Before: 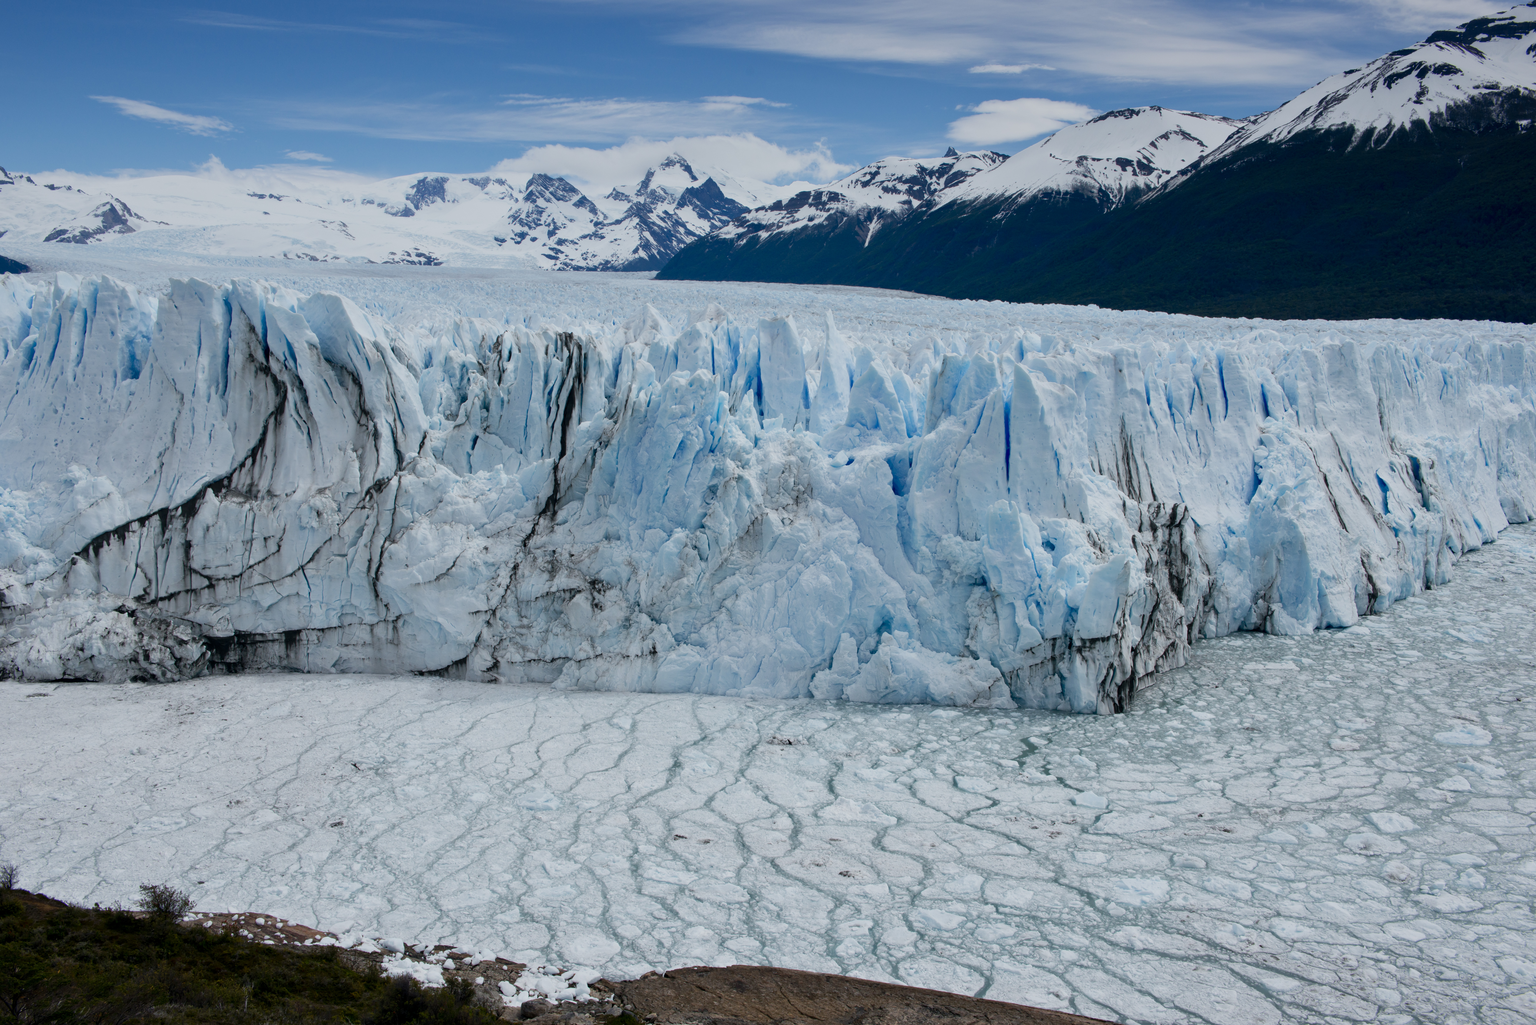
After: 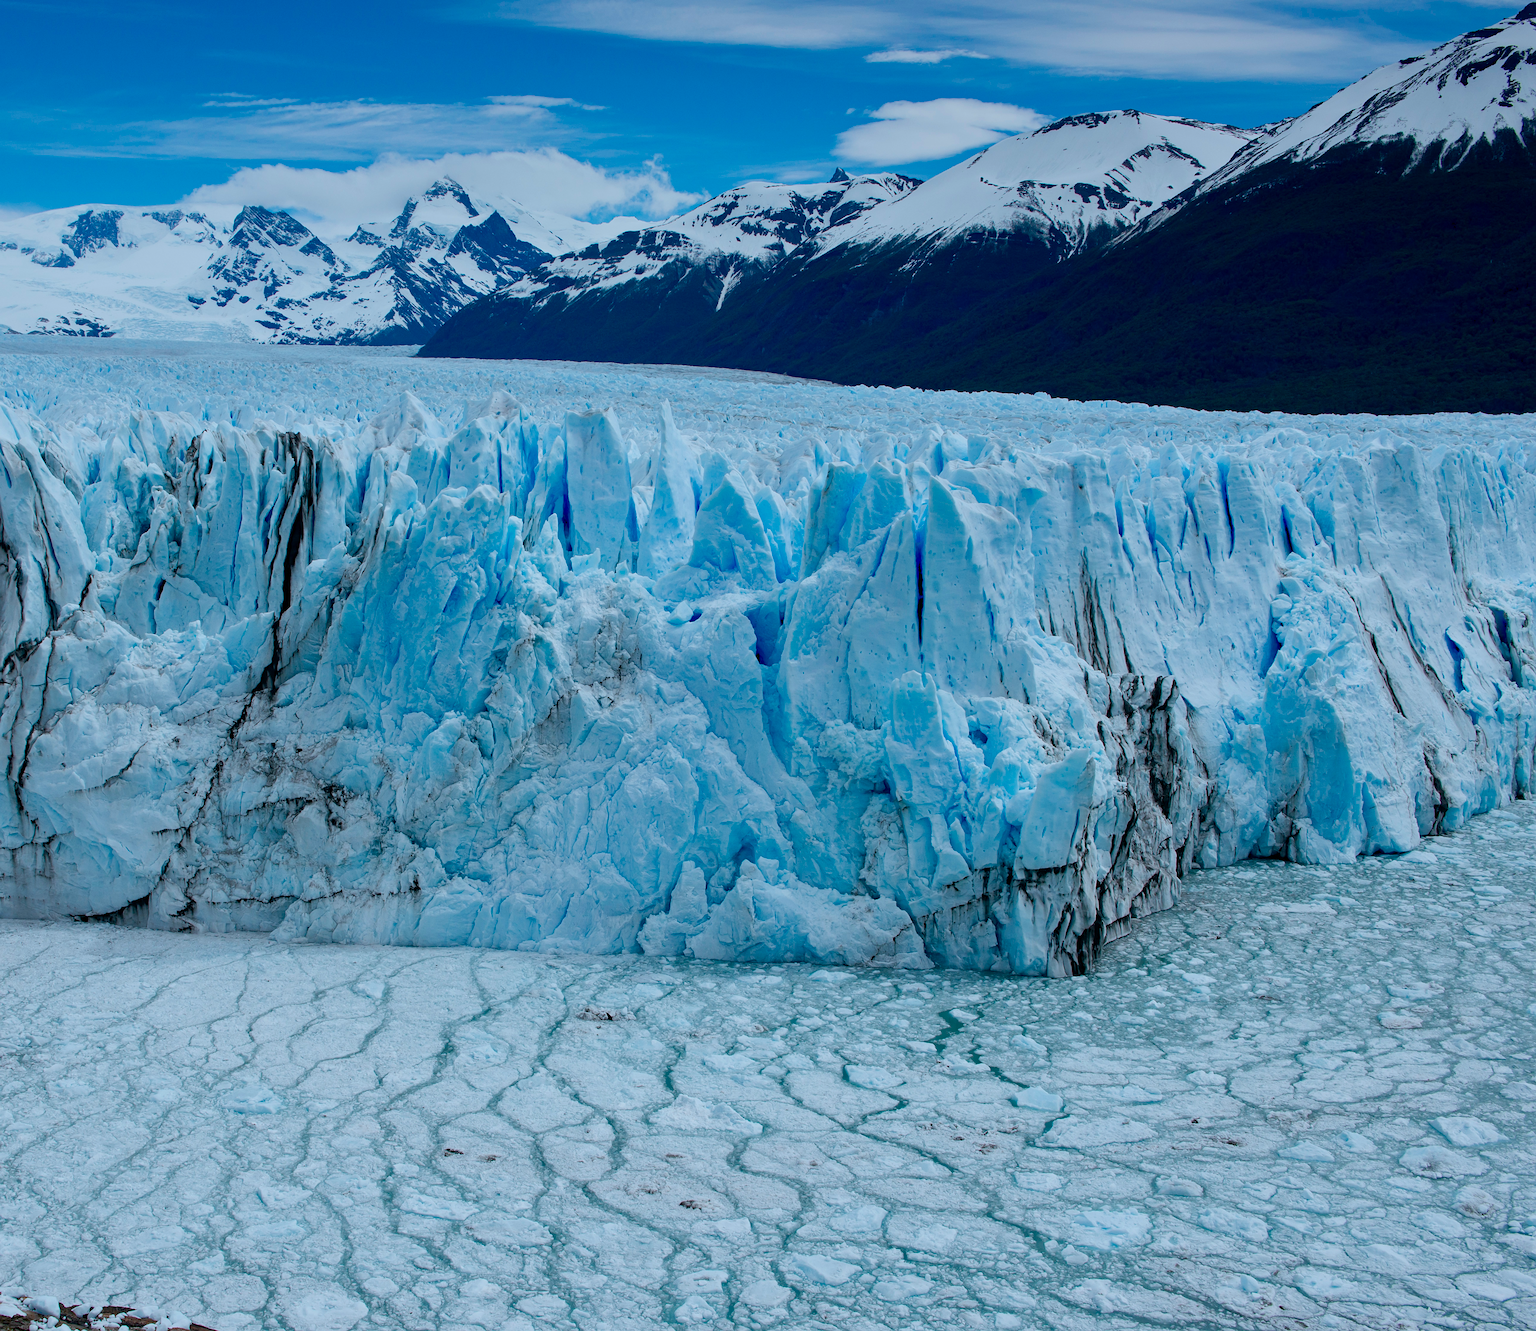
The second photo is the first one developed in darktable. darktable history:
sharpen: on, module defaults
color calibration: output R [0.999, 0.026, -0.11, 0], output G [-0.019, 1.037, -0.099, 0], output B [0.022, -0.023, 0.902, 0], gray › normalize channels true, x 0.37, y 0.382, temperature 4302.96 K, gamut compression 0.01
crop and rotate: left 23.614%, top 2.88%, right 6.241%, bottom 5.988%
haze removal: compatibility mode true, adaptive false
